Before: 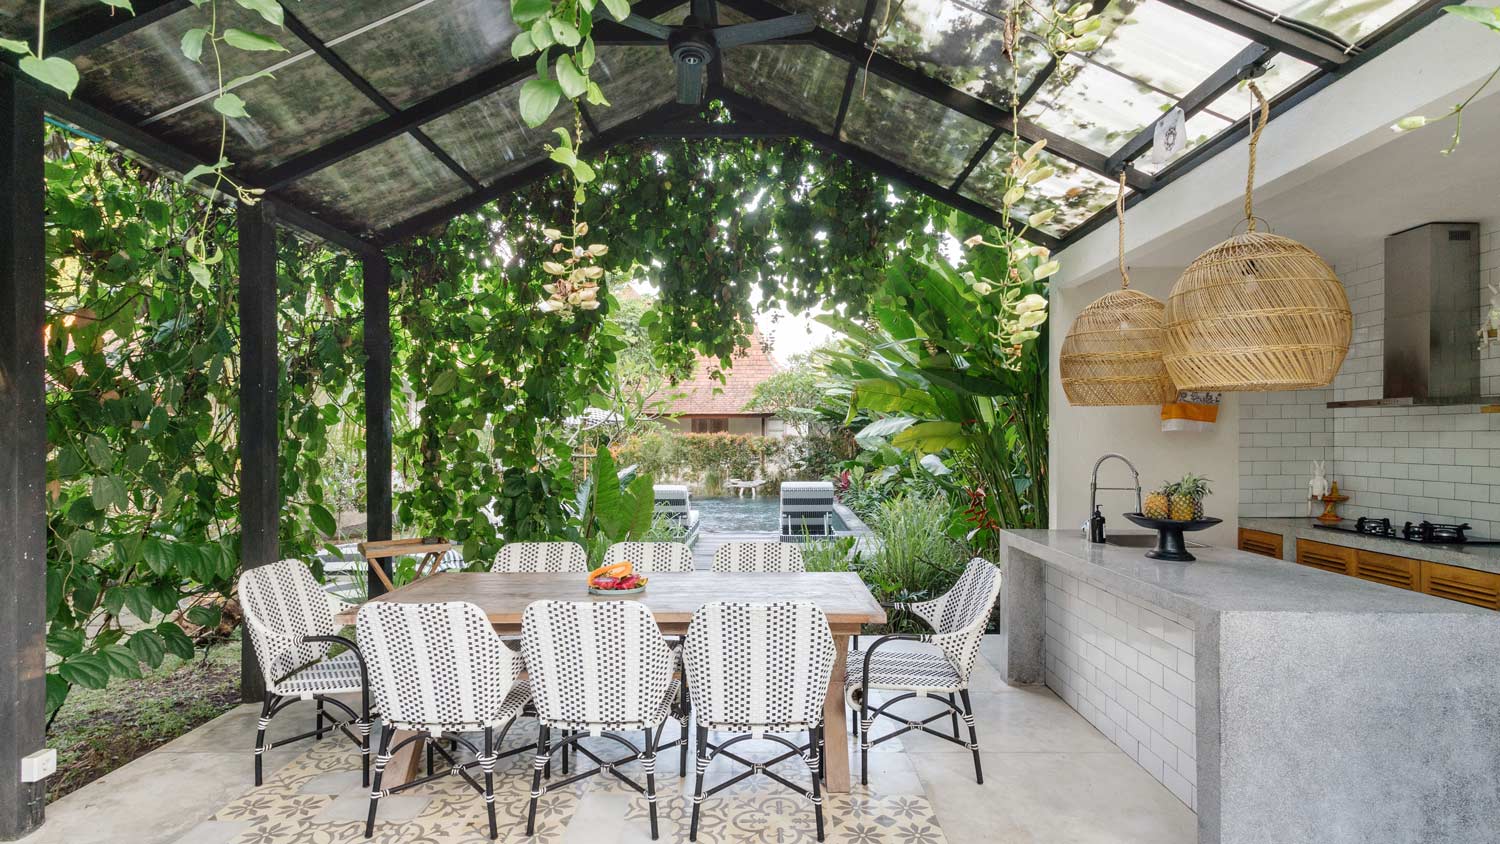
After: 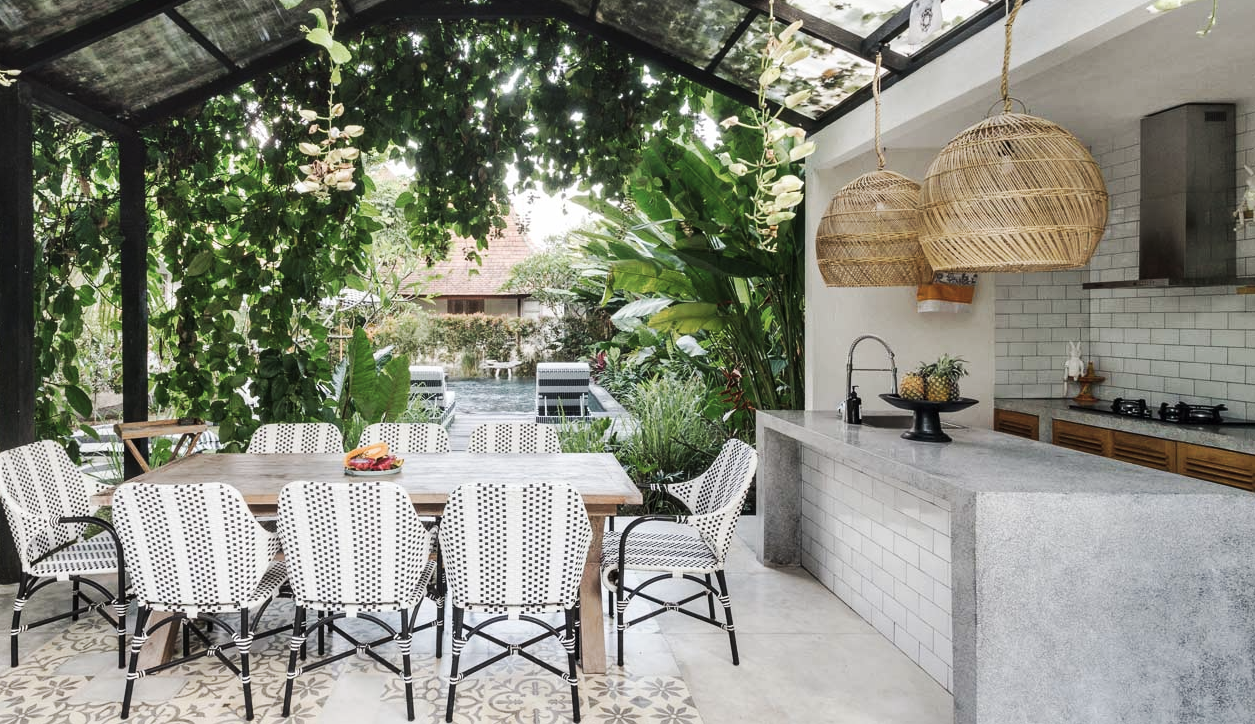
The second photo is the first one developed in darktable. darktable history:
contrast brightness saturation: contrast 0.099, saturation -0.361
tone curve: curves: ch0 [(0, 0) (0.003, 0.003) (0.011, 0.011) (0.025, 0.022) (0.044, 0.039) (0.069, 0.055) (0.1, 0.074) (0.136, 0.101) (0.177, 0.134) (0.224, 0.171) (0.277, 0.216) (0.335, 0.277) (0.399, 0.345) (0.468, 0.427) (0.543, 0.526) (0.623, 0.636) (0.709, 0.731) (0.801, 0.822) (0.898, 0.917) (1, 1)], preserve colors none
crop: left 16.3%, top 14.172%
